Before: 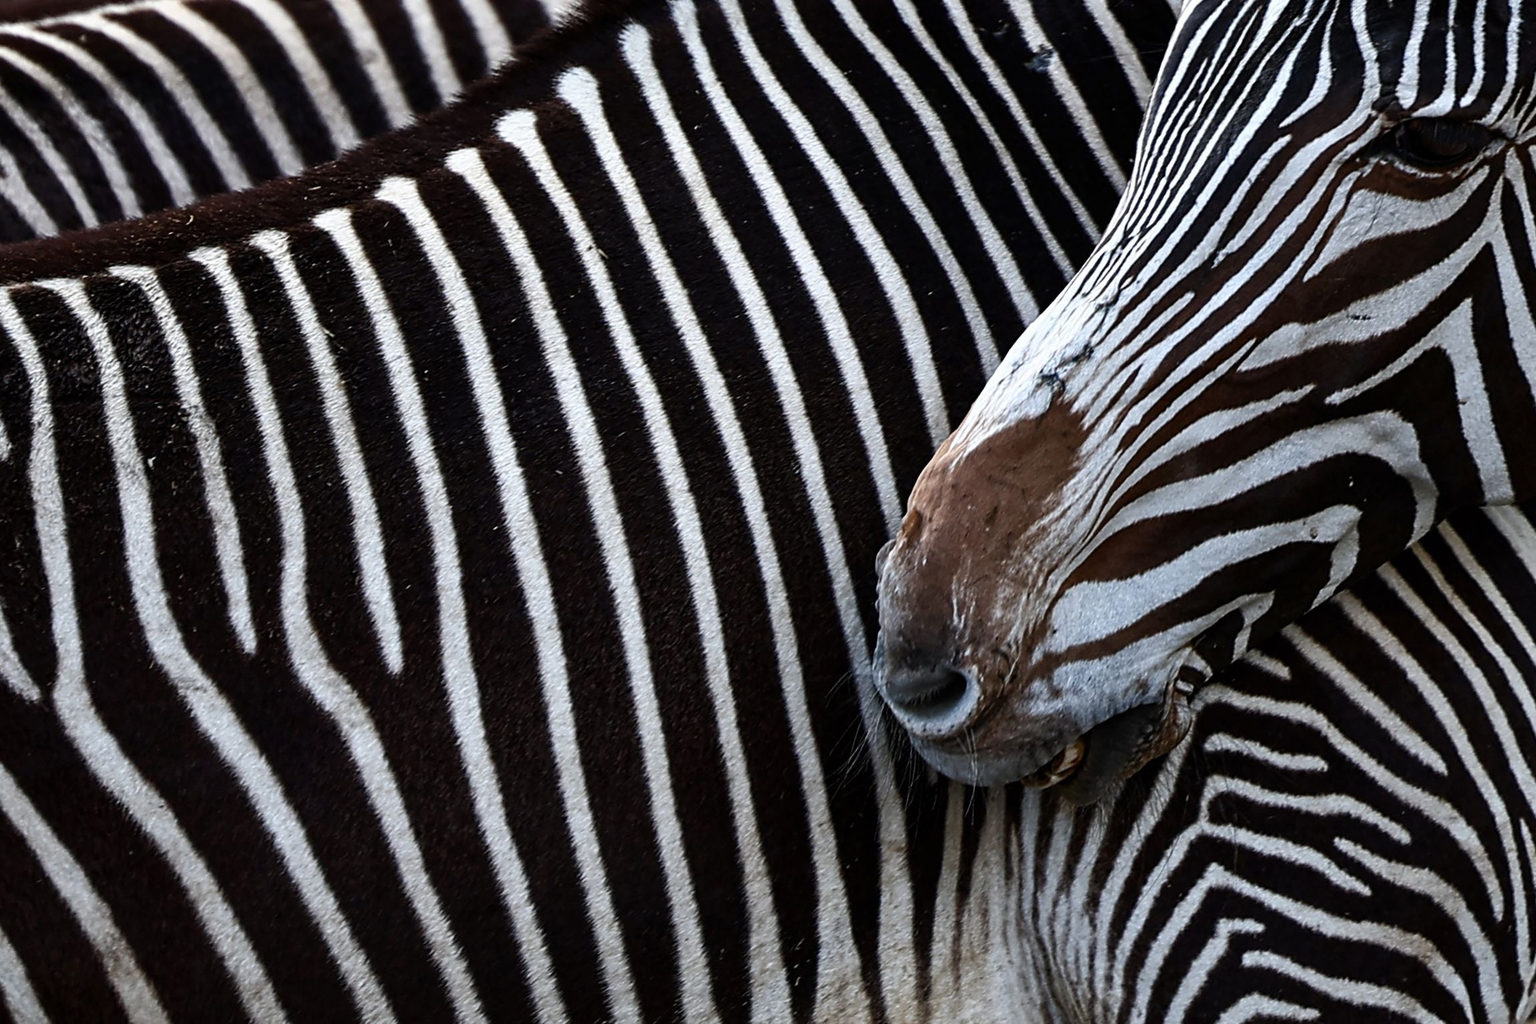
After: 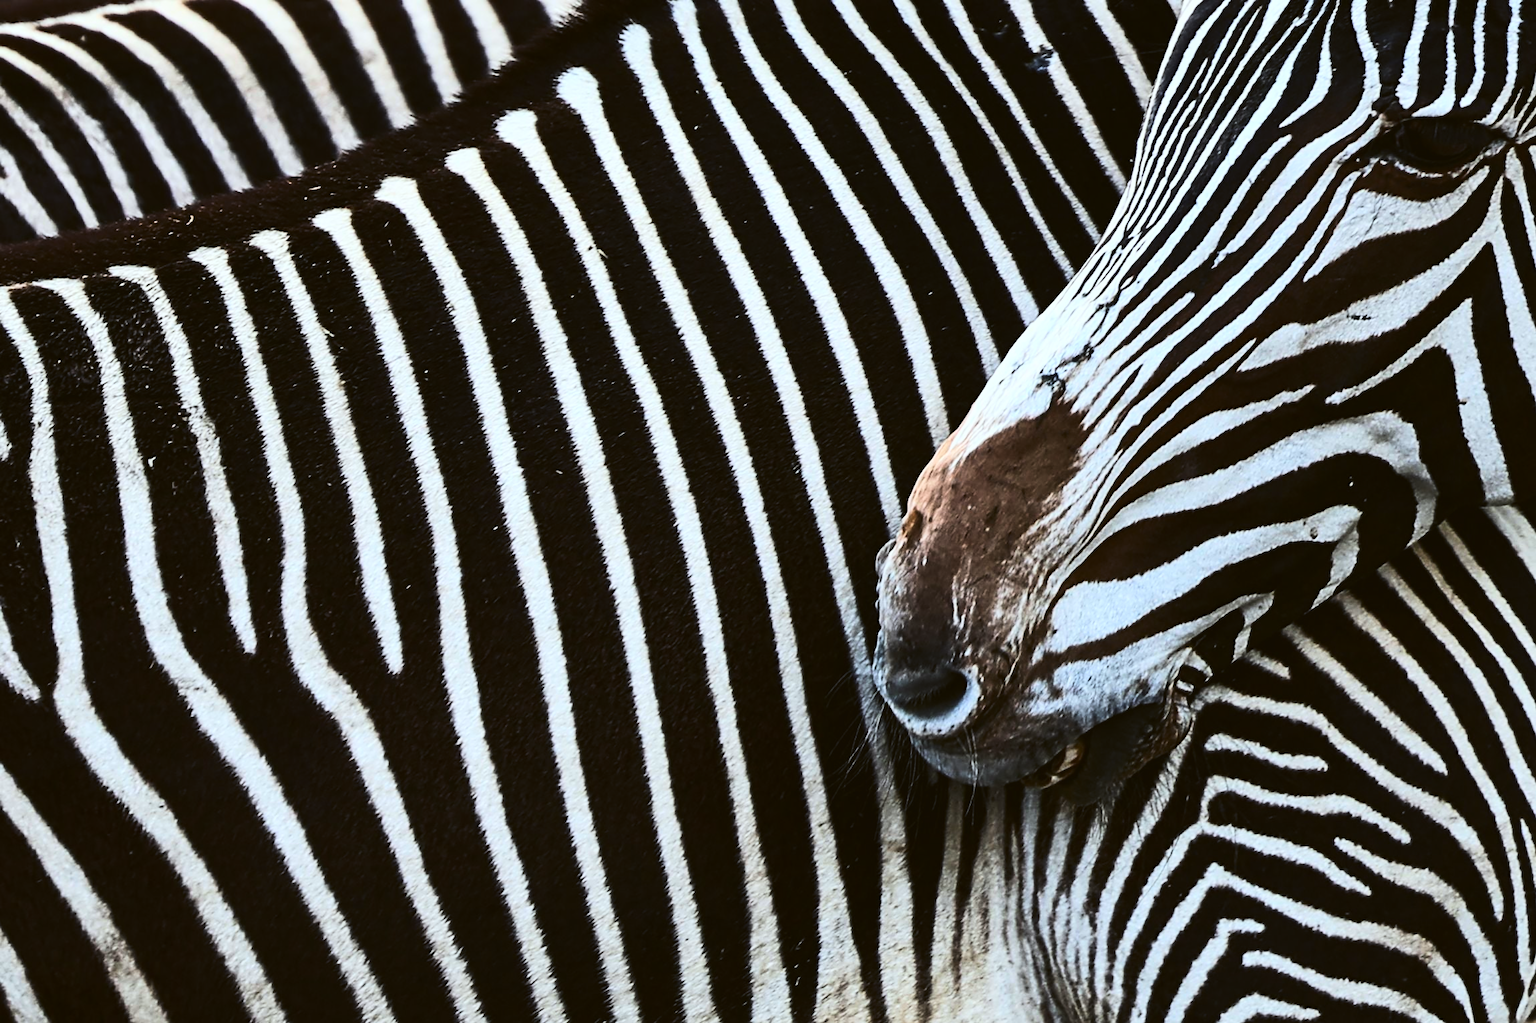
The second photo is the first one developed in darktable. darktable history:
color balance: lift [1.004, 1.002, 1.002, 0.998], gamma [1, 1.007, 1.002, 0.993], gain [1, 0.977, 1.013, 1.023], contrast -3.64%
tone curve: curves: ch0 [(0, 0) (0.288, 0.201) (0.683, 0.793) (1, 1)], color space Lab, linked channels, preserve colors none
contrast brightness saturation: contrast 0.2, brightness 0.16, saturation 0.22
